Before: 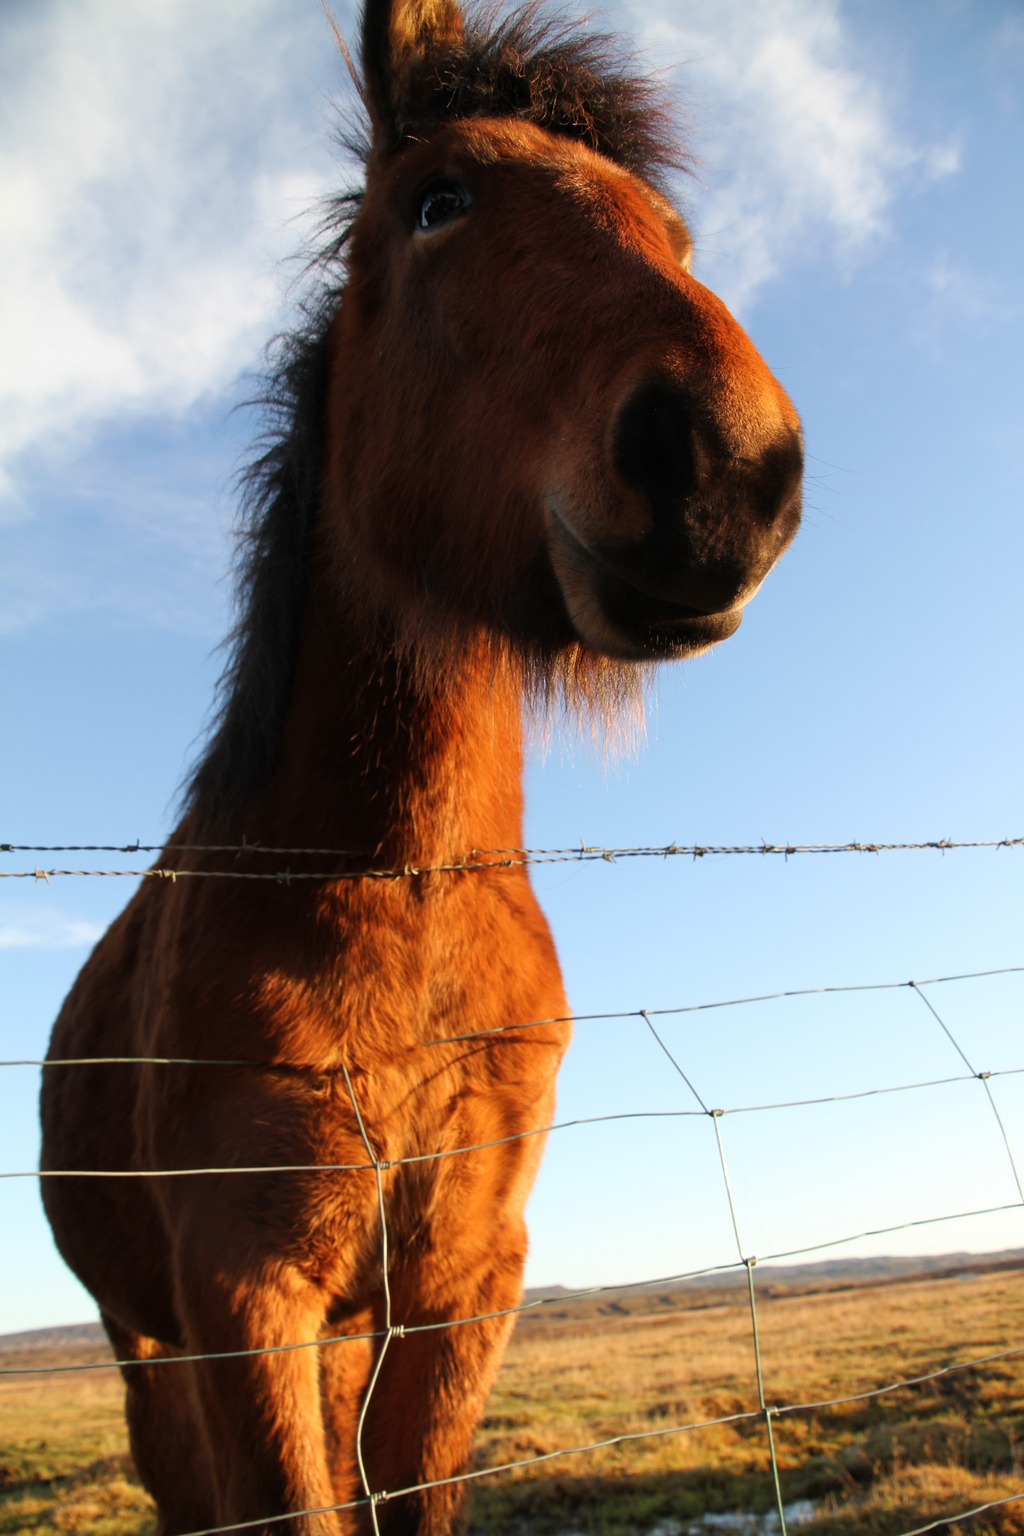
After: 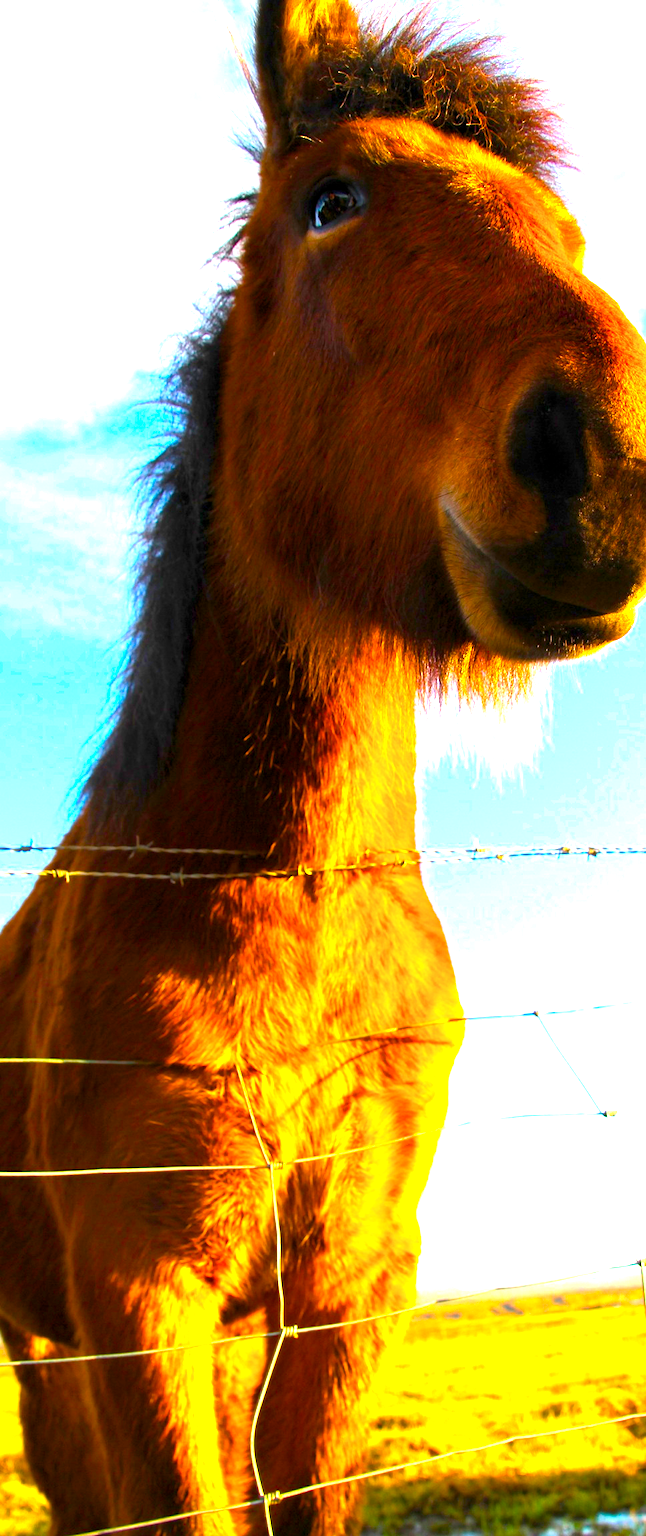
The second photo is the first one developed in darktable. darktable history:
exposure: exposure 2.02 EV, compensate highlight preservation false
crop: left 10.432%, right 26.422%
color balance rgb: global offset › luminance -0.476%, linear chroma grading › highlights 99.057%, linear chroma grading › global chroma 23.948%, perceptual saturation grading › global saturation 40.268%, perceptual saturation grading › highlights -50.251%, perceptual saturation grading › shadows 30.933%, global vibrance 9.179%
